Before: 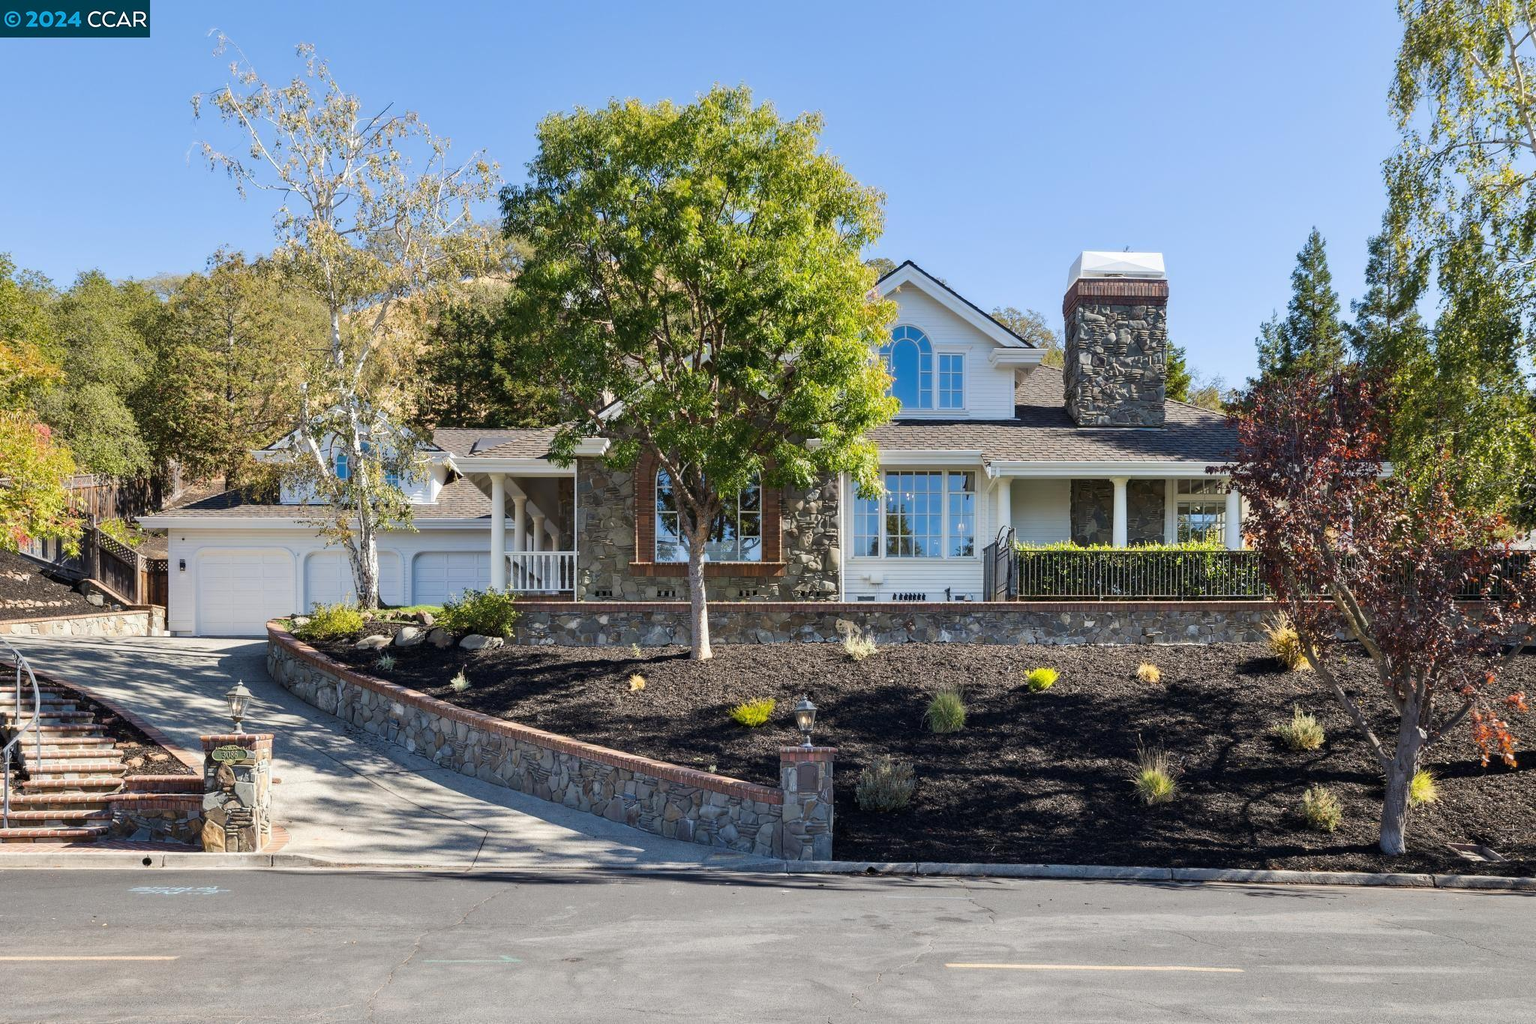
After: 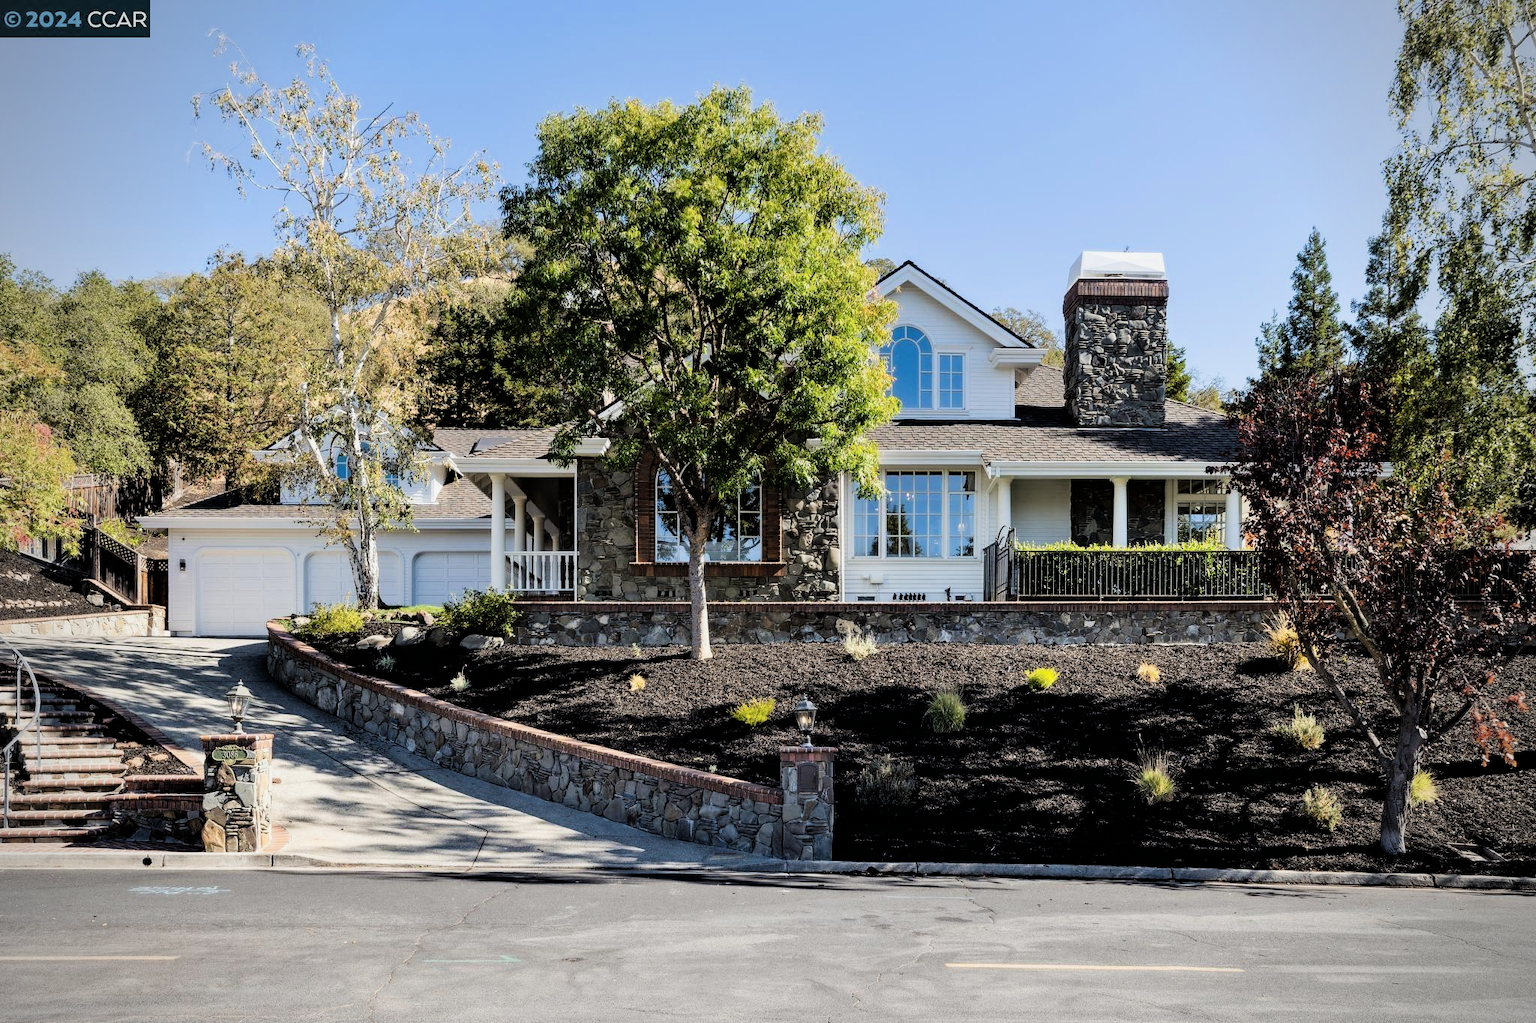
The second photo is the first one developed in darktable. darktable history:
vignetting: on, module defaults
filmic rgb: black relative exposure -3.98 EV, white relative exposure 2.98 EV, hardness 3.02, contrast 1.4, iterations of high-quality reconstruction 0
